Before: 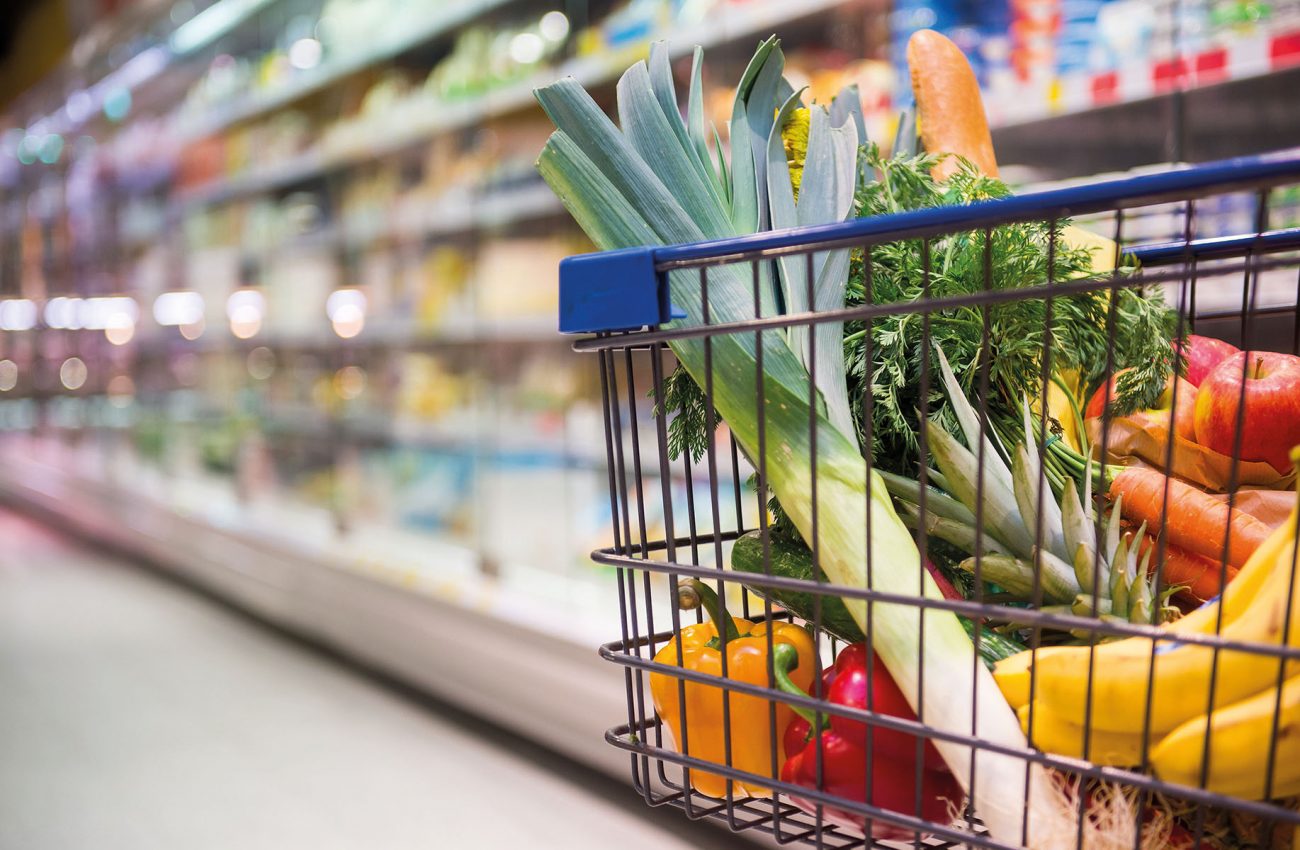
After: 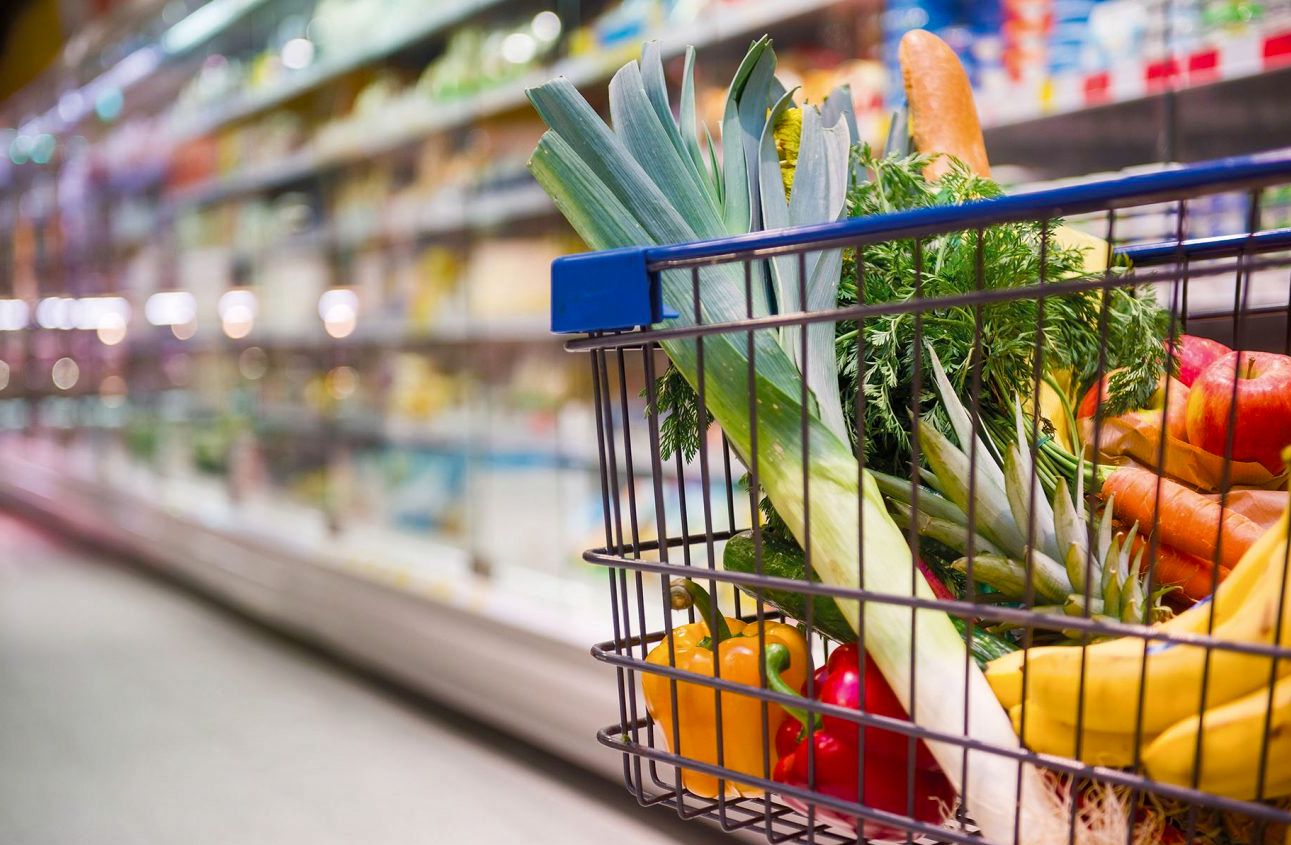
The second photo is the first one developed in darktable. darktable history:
crop and rotate: left 0.671%, top 0.22%, bottom 0.303%
shadows and highlights: soften with gaussian
color balance rgb: highlights gain › chroma 0.175%, highlights gain › hue 329.81°, perceptual saturation grading › global saturation 20%, perceptual saturation grading › highlights -25.479%, perceptual saturation grading › shadows 25.716%
